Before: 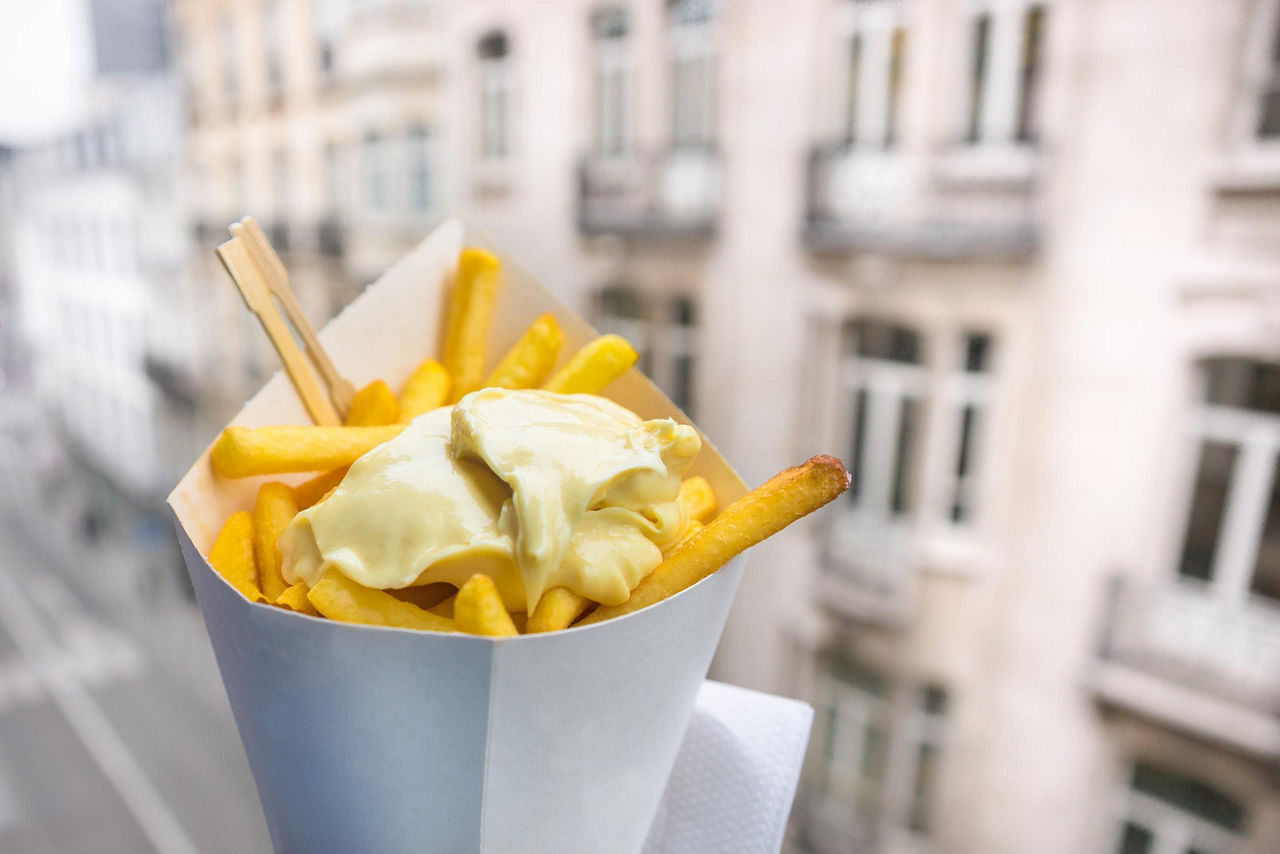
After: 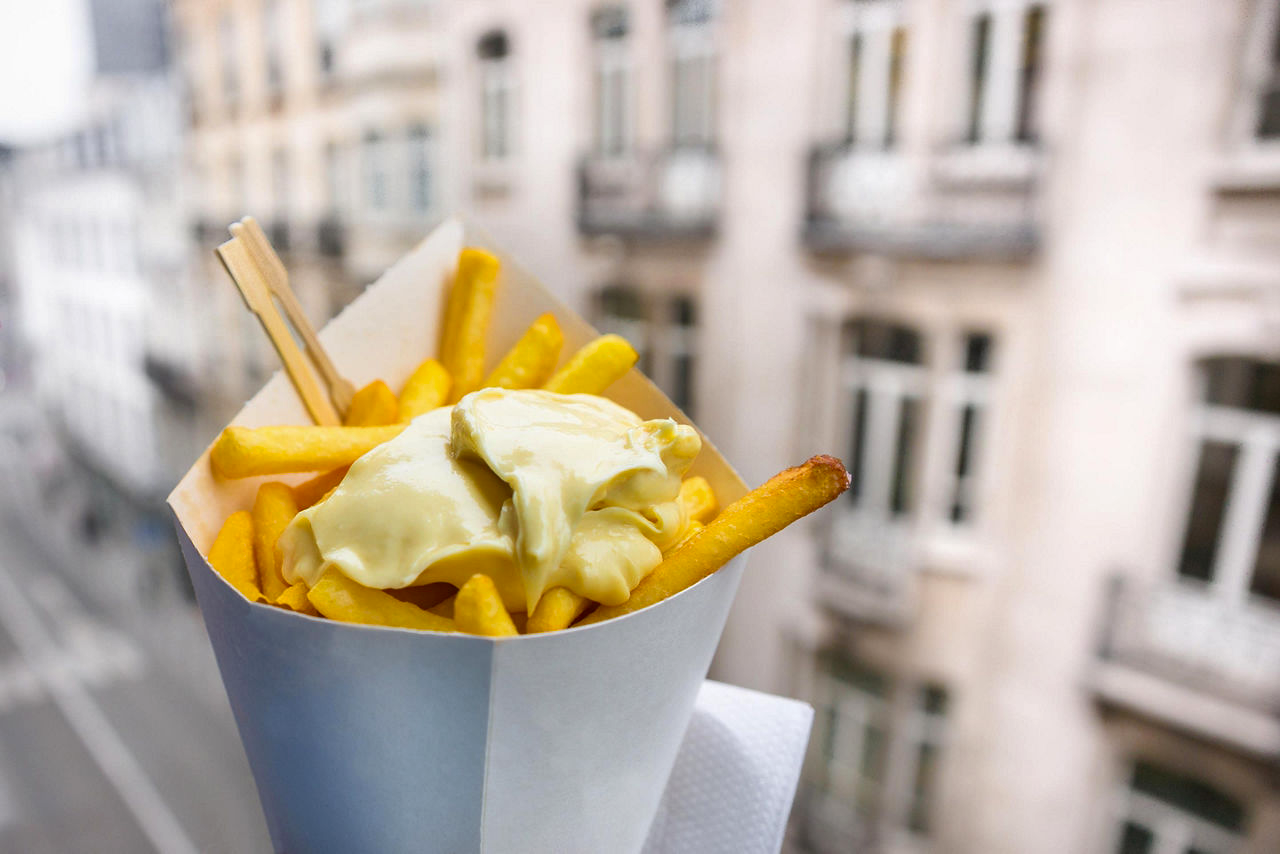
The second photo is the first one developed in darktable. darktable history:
contrast brightness saturation: contrast 0.067, brightness -0.141, saturation 0.118
